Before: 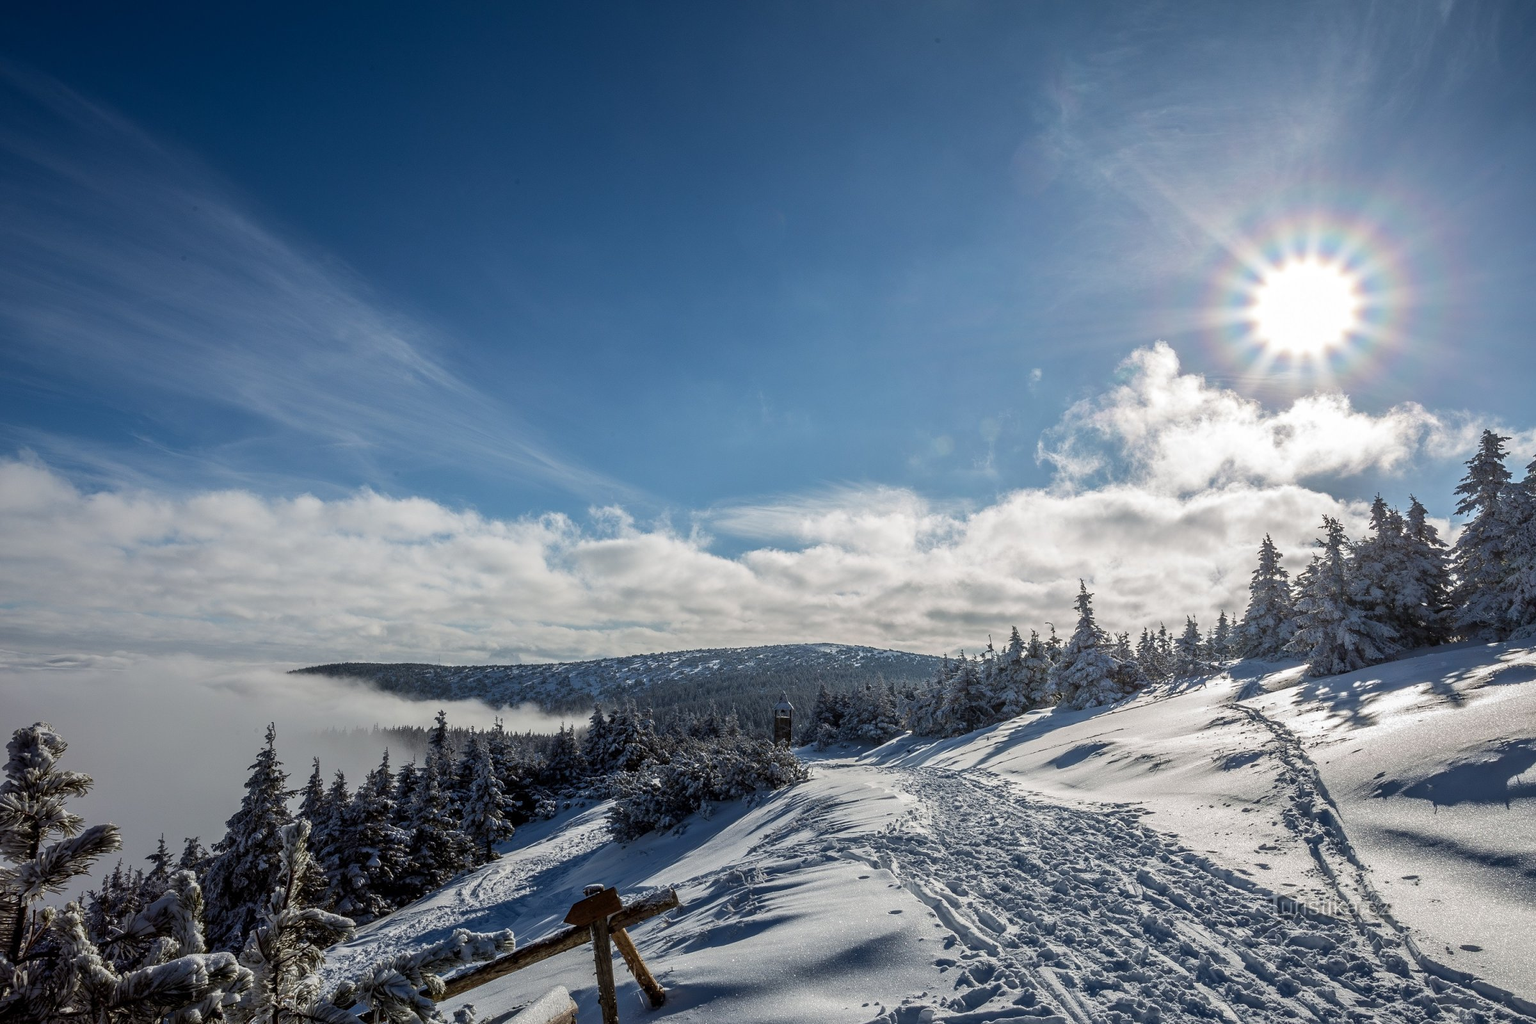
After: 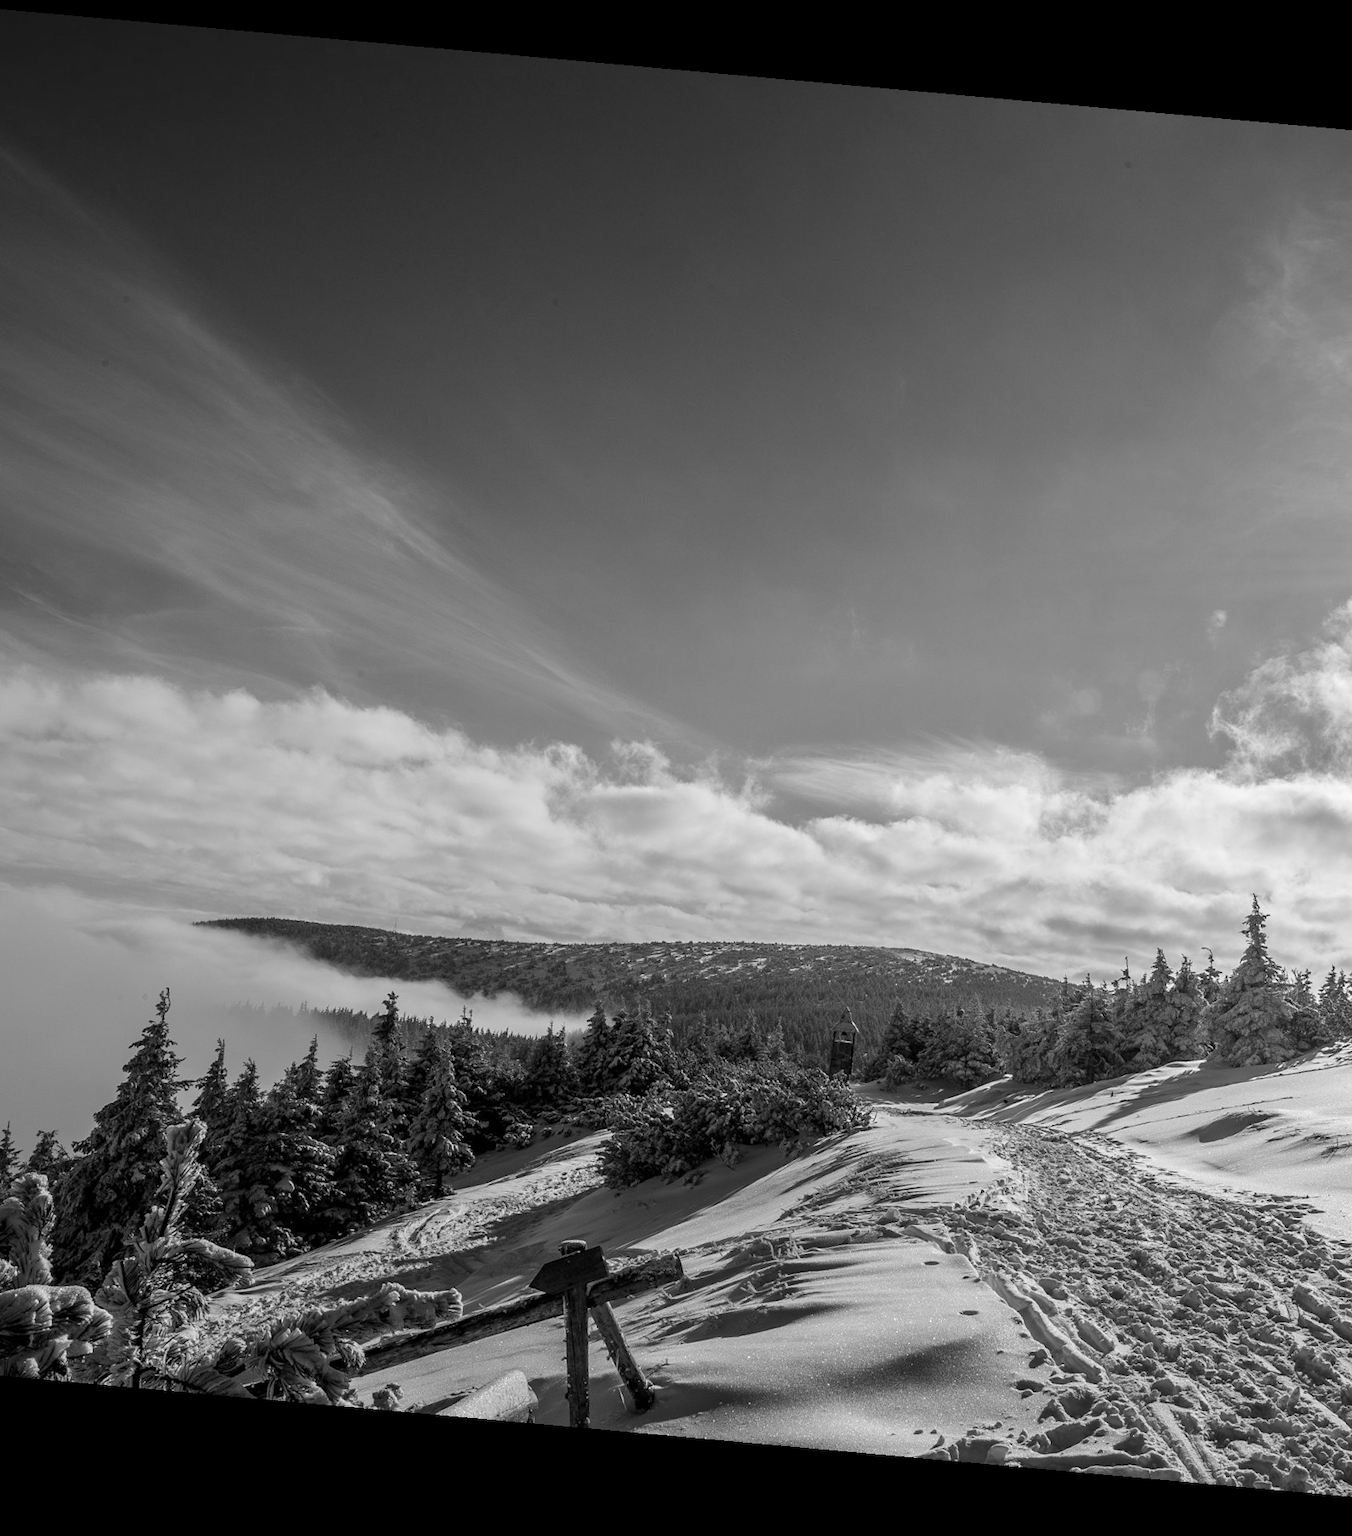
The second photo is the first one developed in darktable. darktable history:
monochrome: size 3.1
crop: left 10.644%, right 26.528%
color balance rgb: perceptual saturation grading › global saturation 20%, perceptual saturation grading › highlights -25%, perceptual saturation grading › shadows 25%
rotate and perspective: rotation 5.12°, automatic cropping off
